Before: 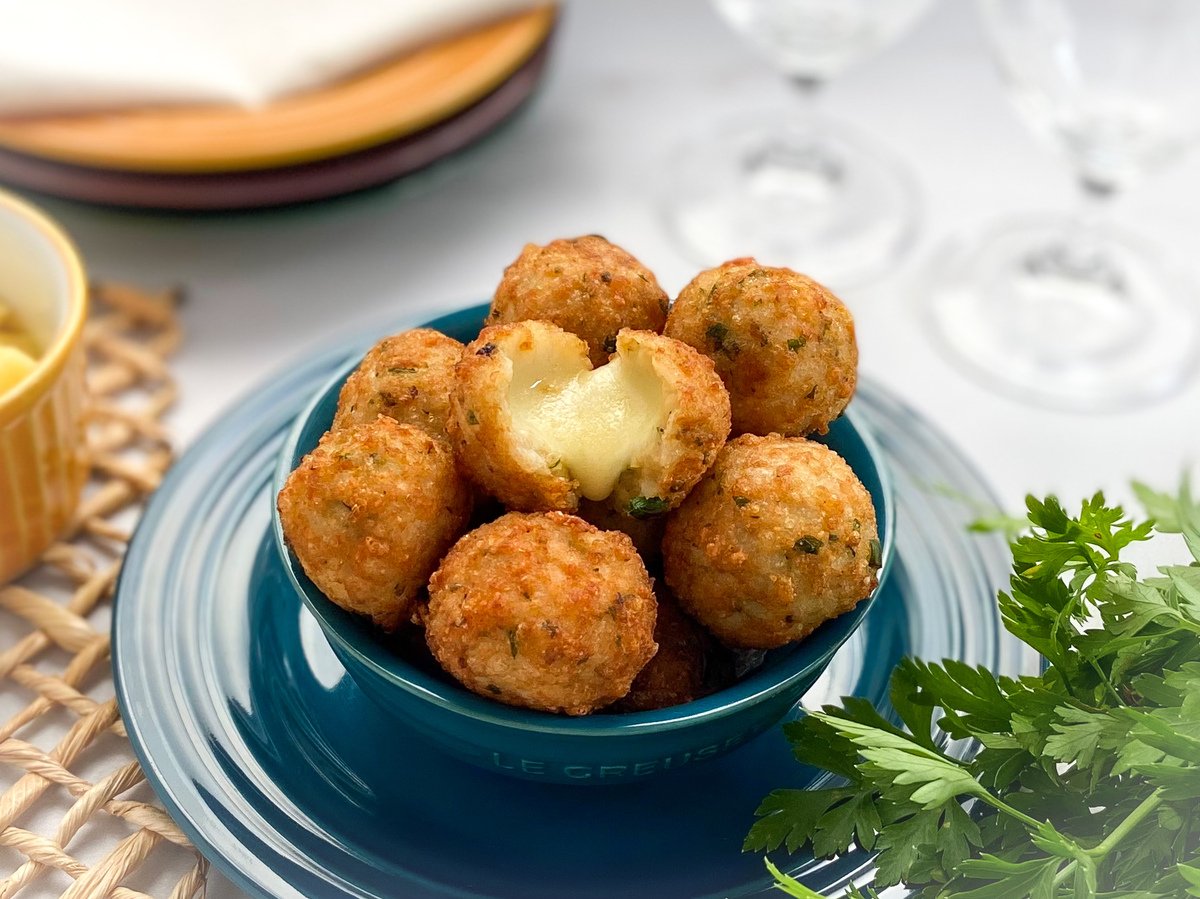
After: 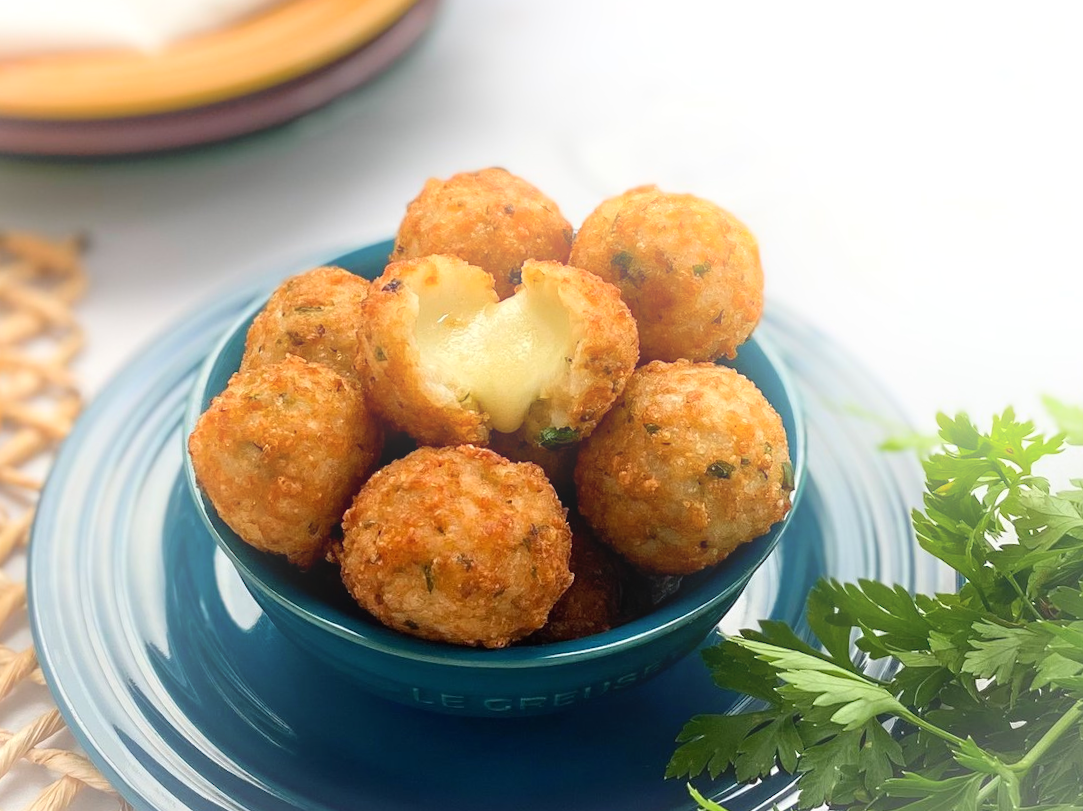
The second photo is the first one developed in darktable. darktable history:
bloom: on, module defaults
crop and rotate: angle 1.96°, left 5.673%, top 5.673%
